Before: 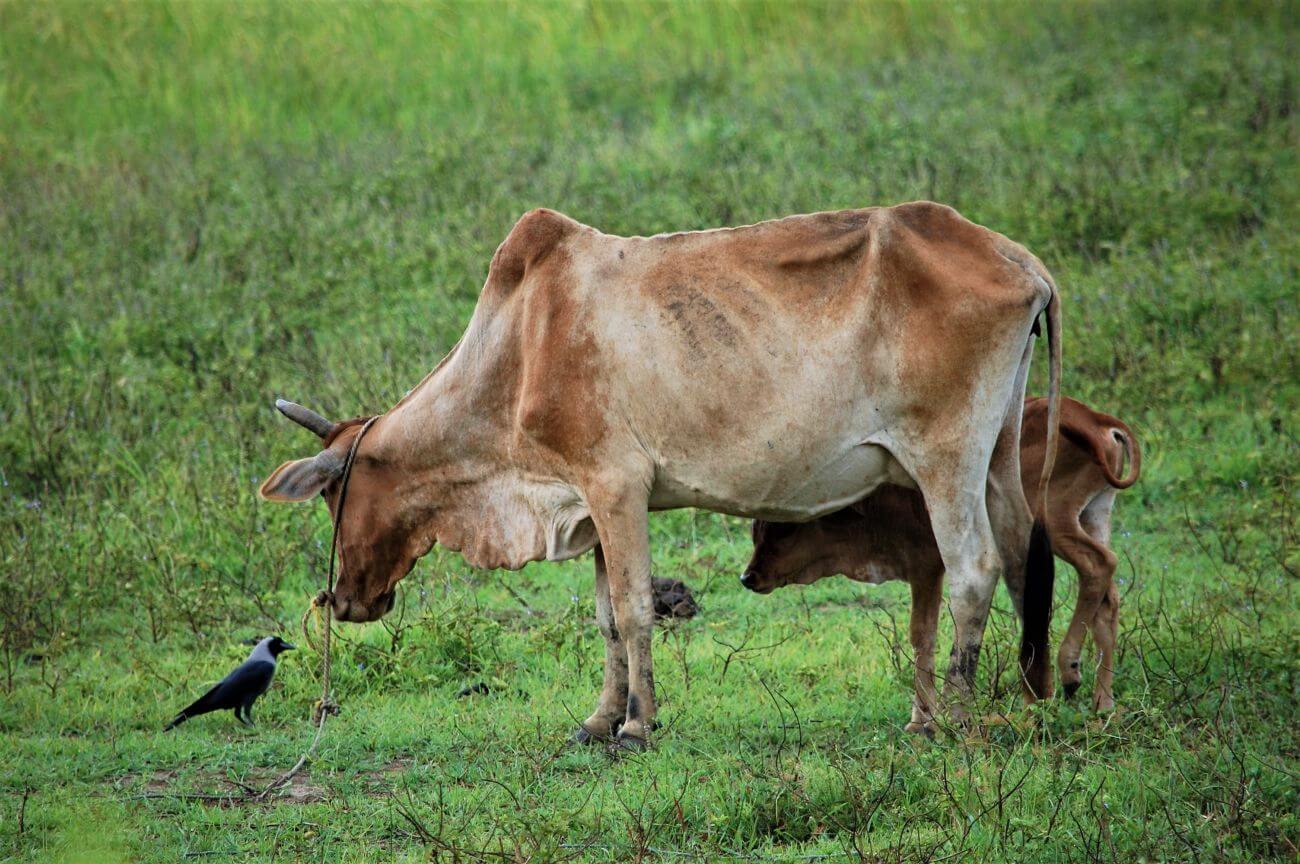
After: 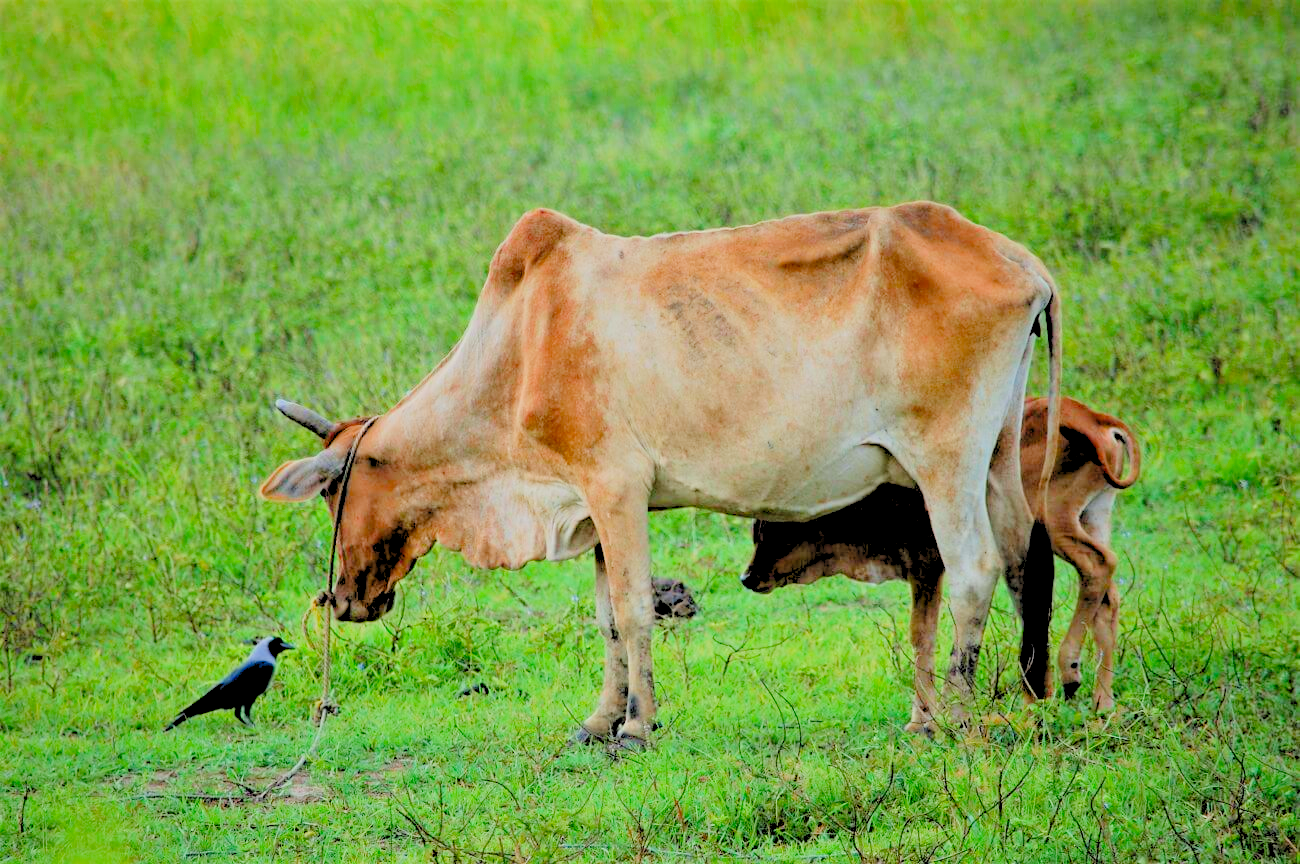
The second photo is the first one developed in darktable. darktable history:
filmic rgb: black relative exposure -8.79 EV, white relative exposure 4.98 EV, threshold 6 EV, target black luminance 0%, hardness 3.77, latitude 66.34%, contrast 0.822, highlights saturation mix 10%, shadows ↔ highlights balance 20%, add noise in highlights 0.1, color science v4 (2020), iterations of high-quality reconstruction 0, type of noise poissonian, enable highlight reconstruction true
levels: levels [0.072, 0.414, 0.976]
white balance: red 0.978, blue 0.999
